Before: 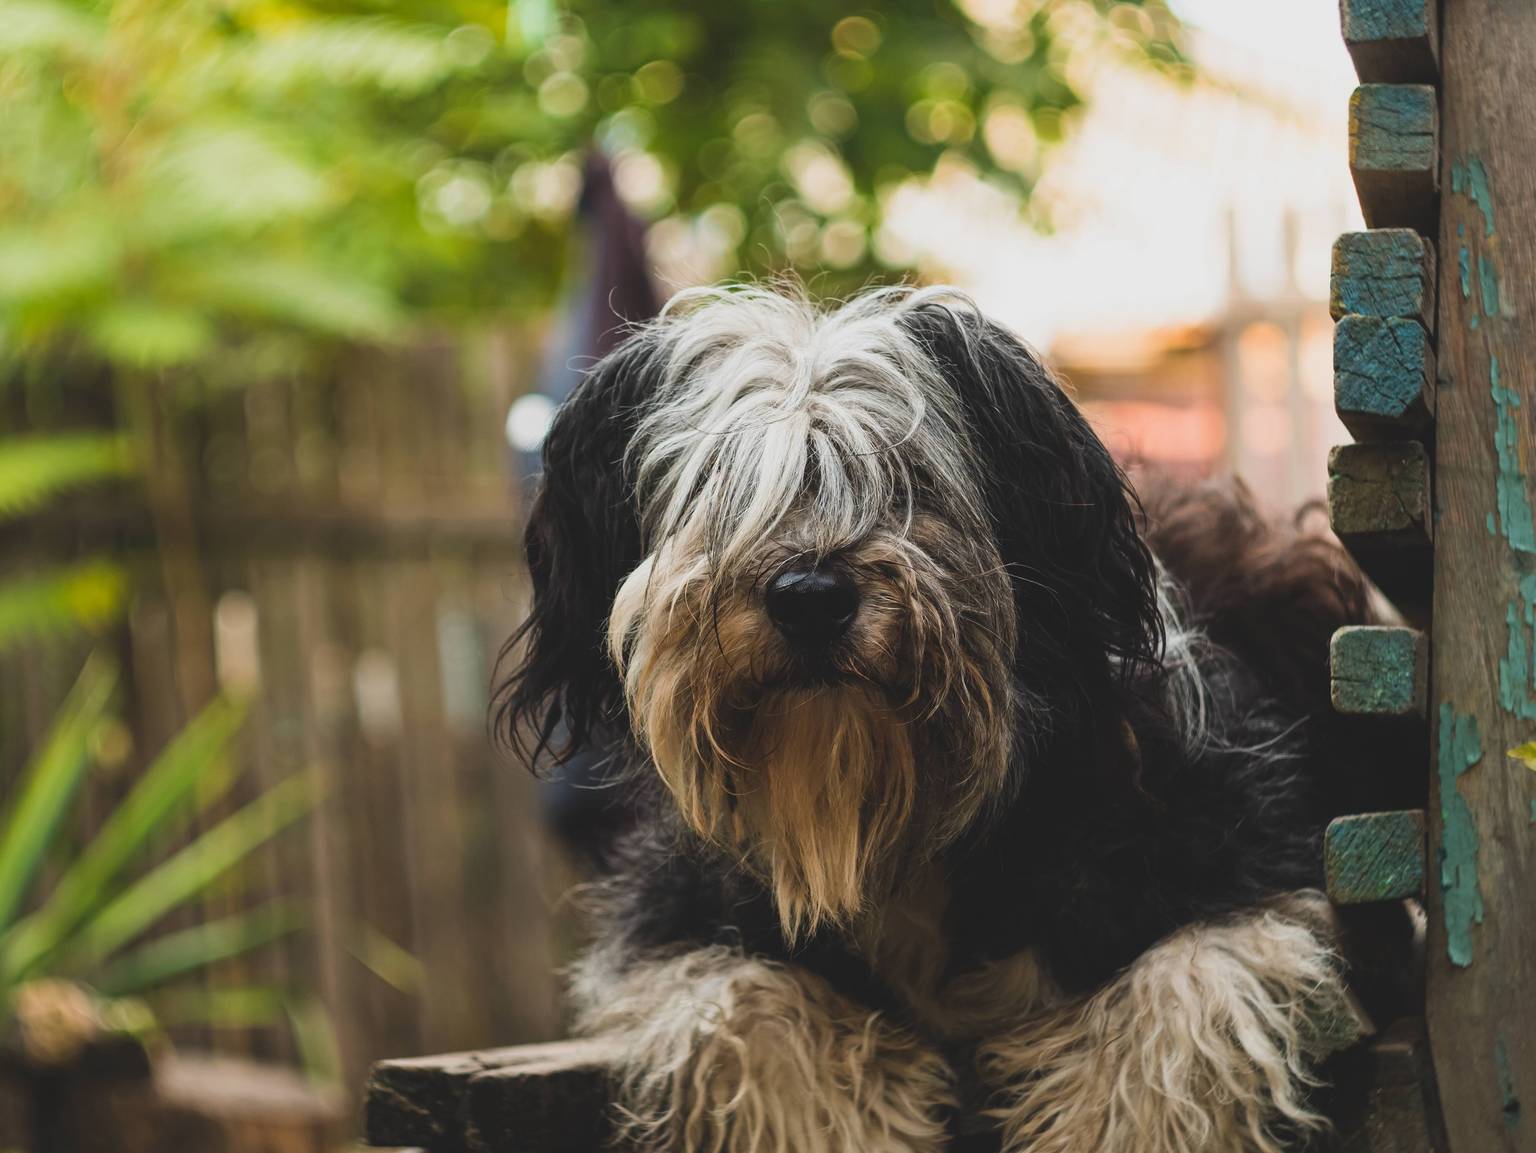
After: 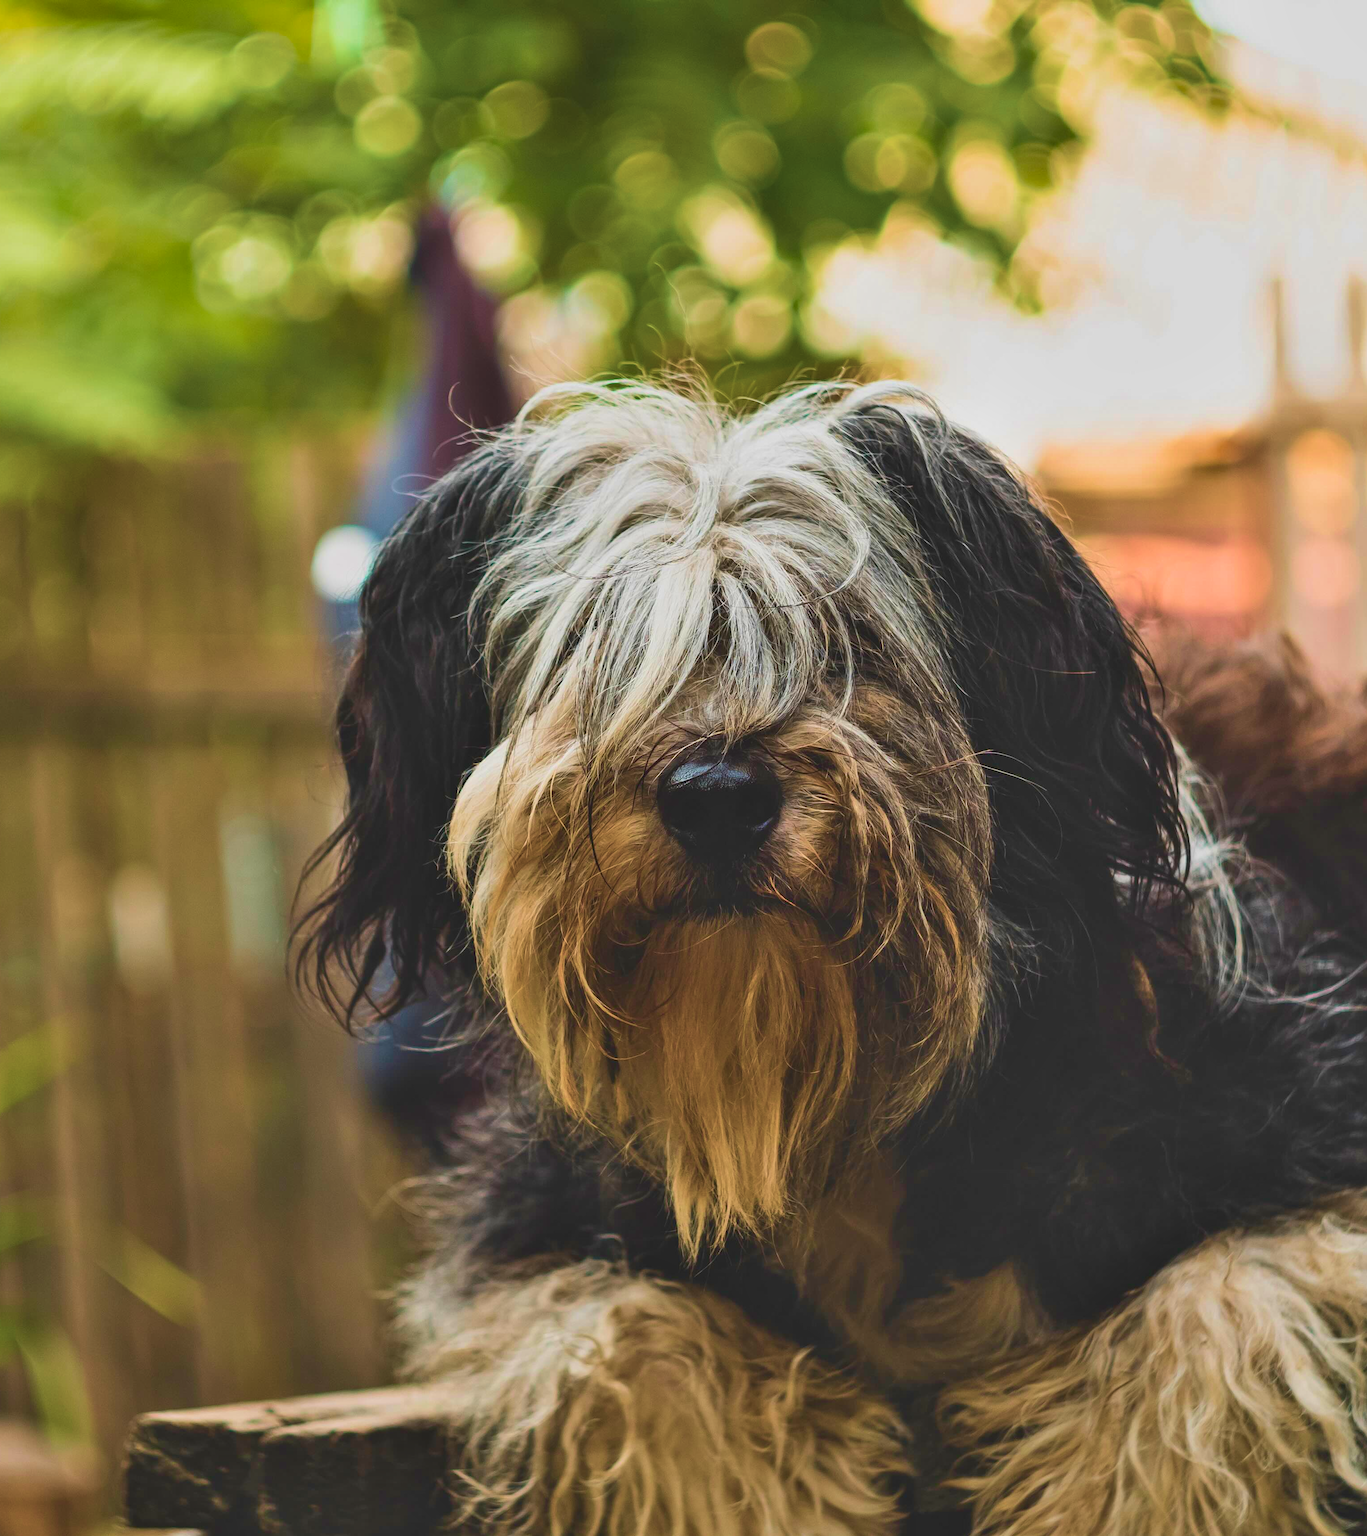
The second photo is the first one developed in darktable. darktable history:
crop and rotate: left 17.732%, right 15.423%
velvia: strength 75%
shadows and highlights: low approximation 0.01, soften with gaussian
